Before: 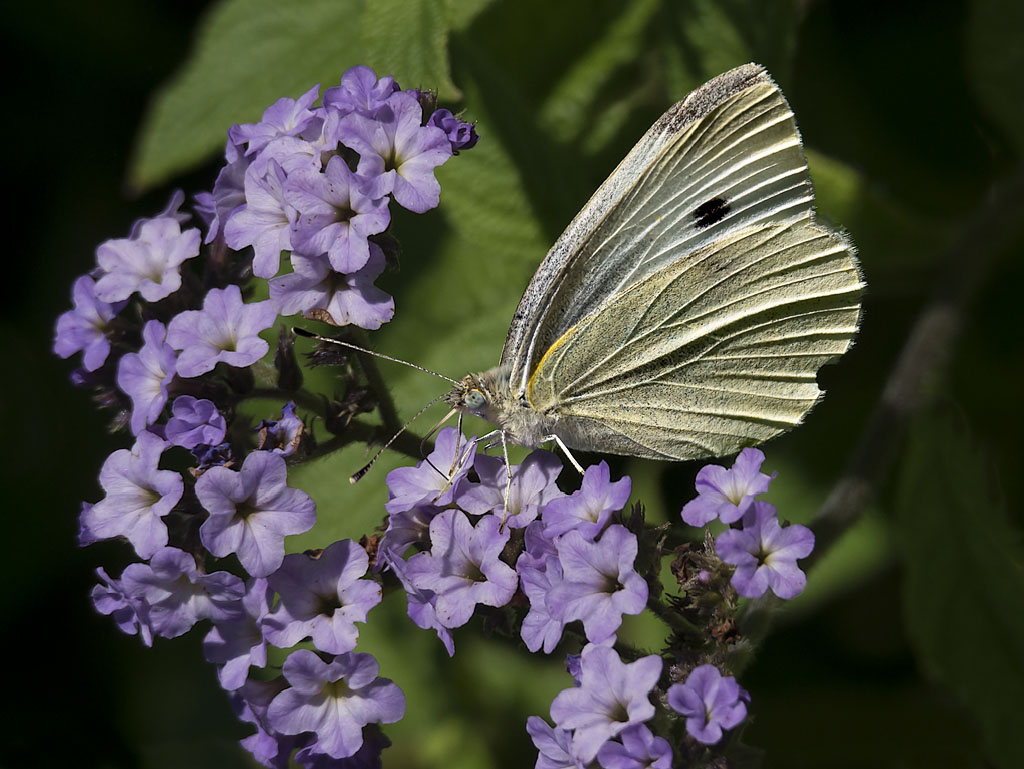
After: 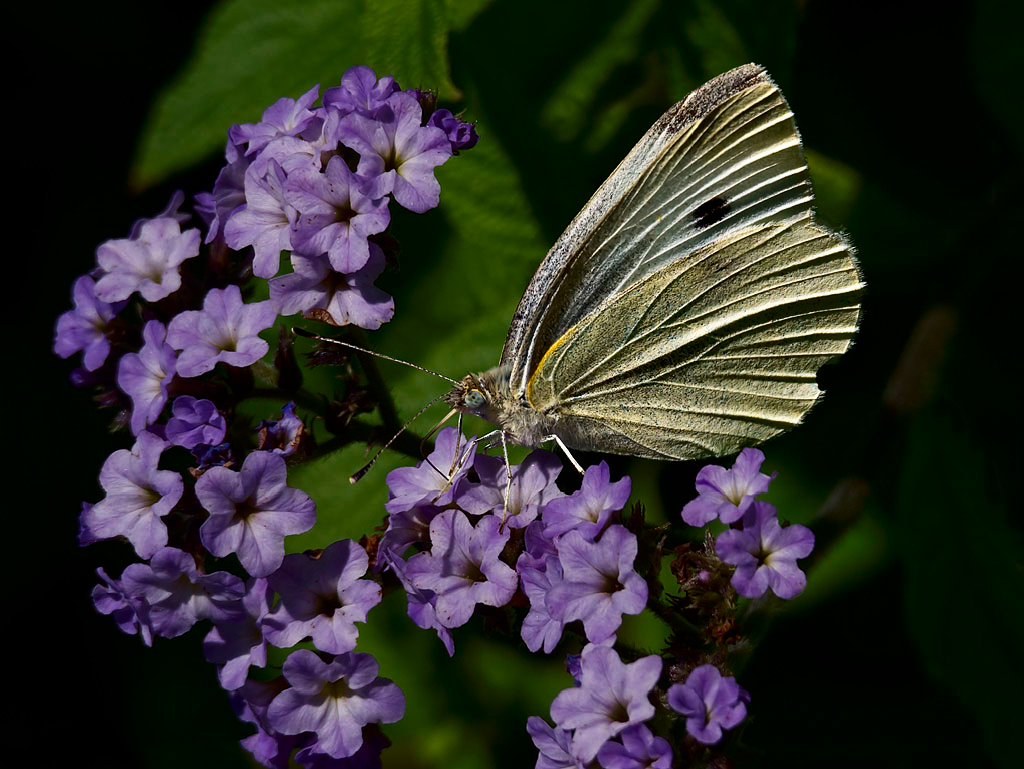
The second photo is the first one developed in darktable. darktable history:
contrast brightness saturation: contrast 0.1, brightness -0.26, saturation 0.14
